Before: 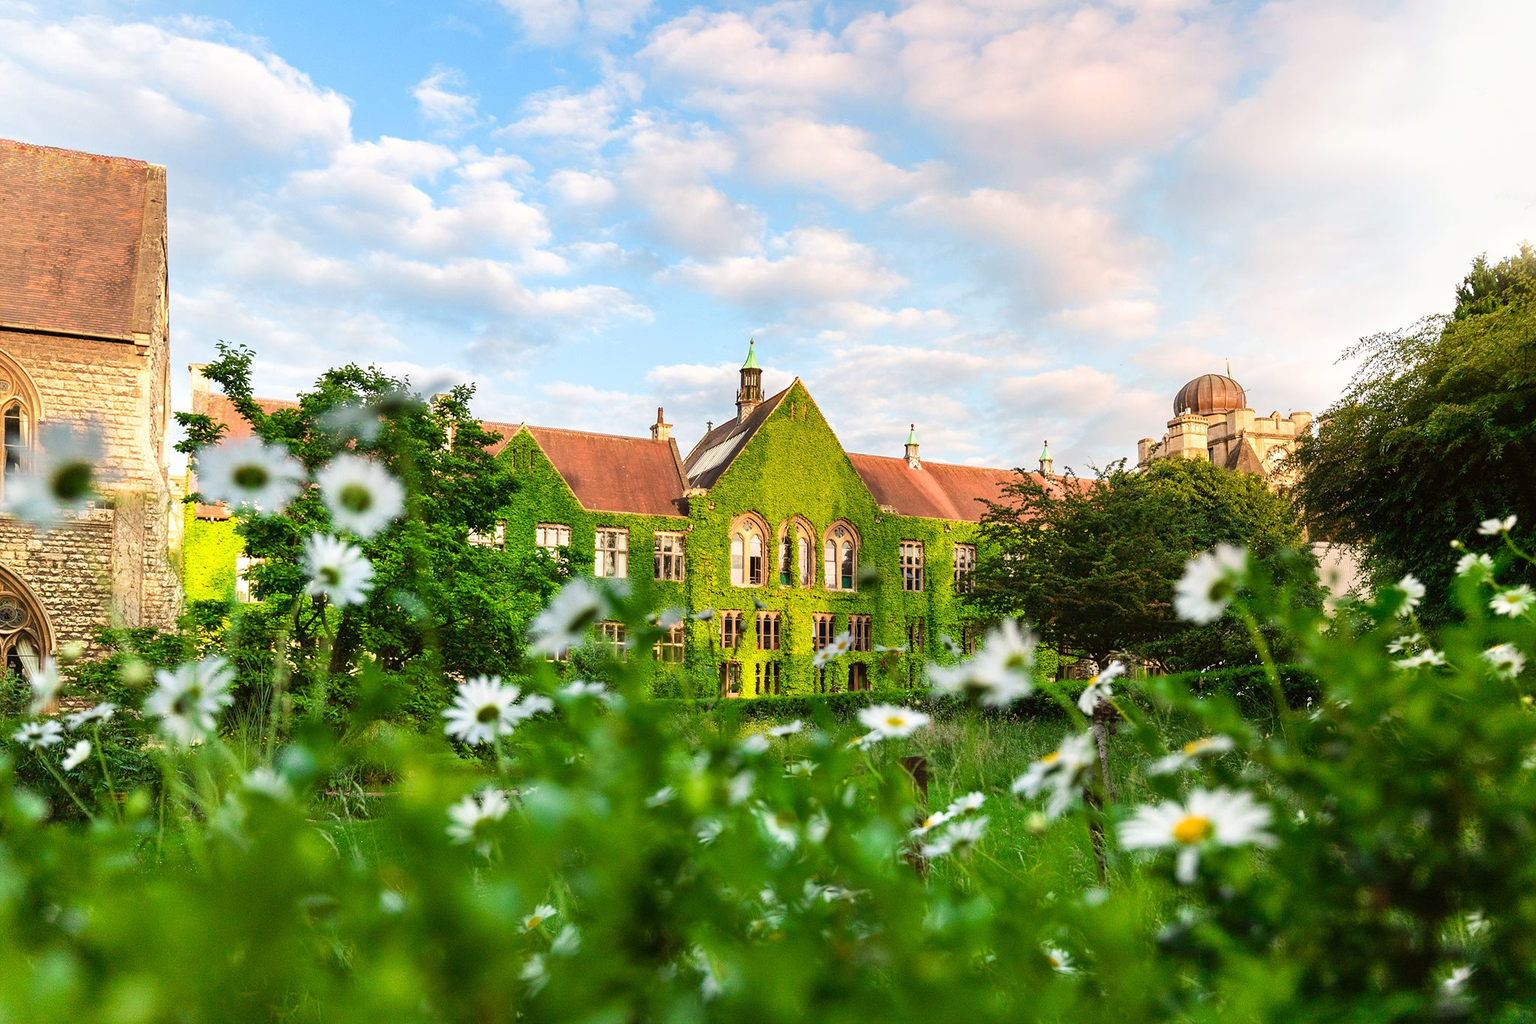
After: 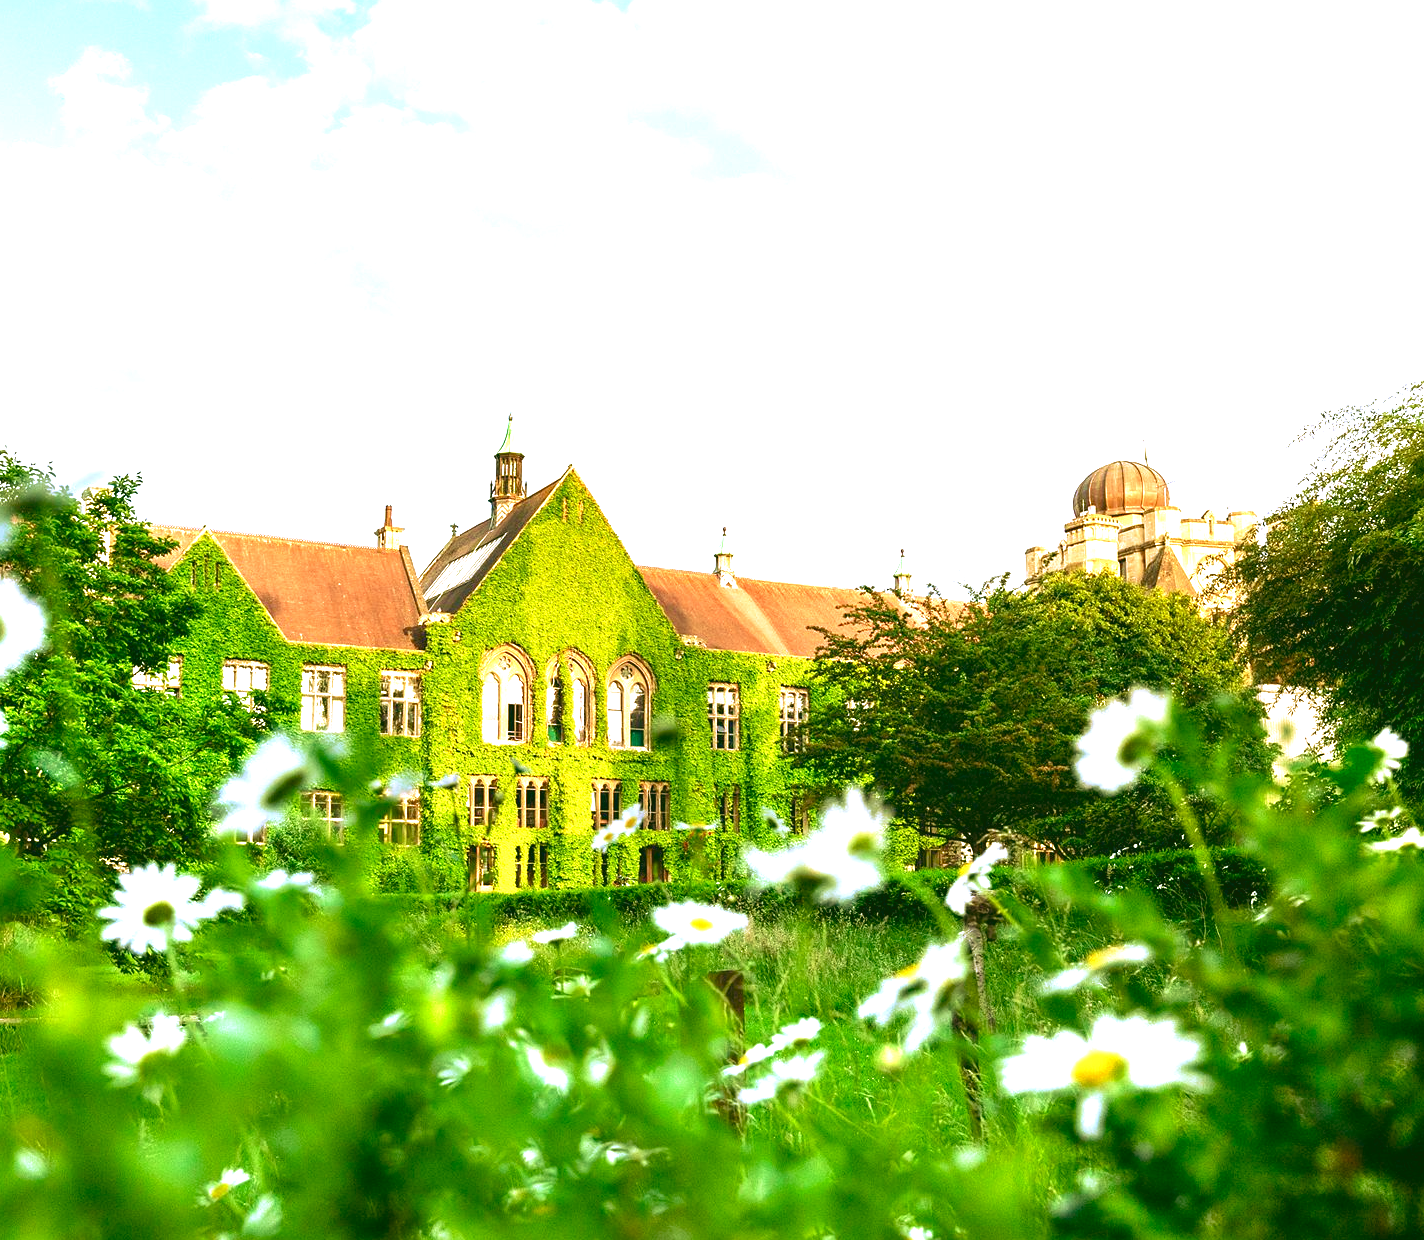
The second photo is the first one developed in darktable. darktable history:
color balance rgb: perceptual saturation grading › global saturation 20%, perceptual saturation grading › highlights -25%, perceptual saturation grading › shadows 25%
rgb curve: curves: ch0 [(0.123, 0.061) (0.995, 0.887)]; ch1 [(0.06, 0.116) (1, 0.906)]; ch2 [(0, 0) (0.824, 0.69) (1, 1)], mode RGB, independent channels, compensate middle gray true
velvia: on, module defaults
crop and rotate: left 24.034%, top 2.838%, right 6.406%, bottom 6.299%
exposure: black level correction 0, exposure 1.4 EV, compensate highlight preservation false
